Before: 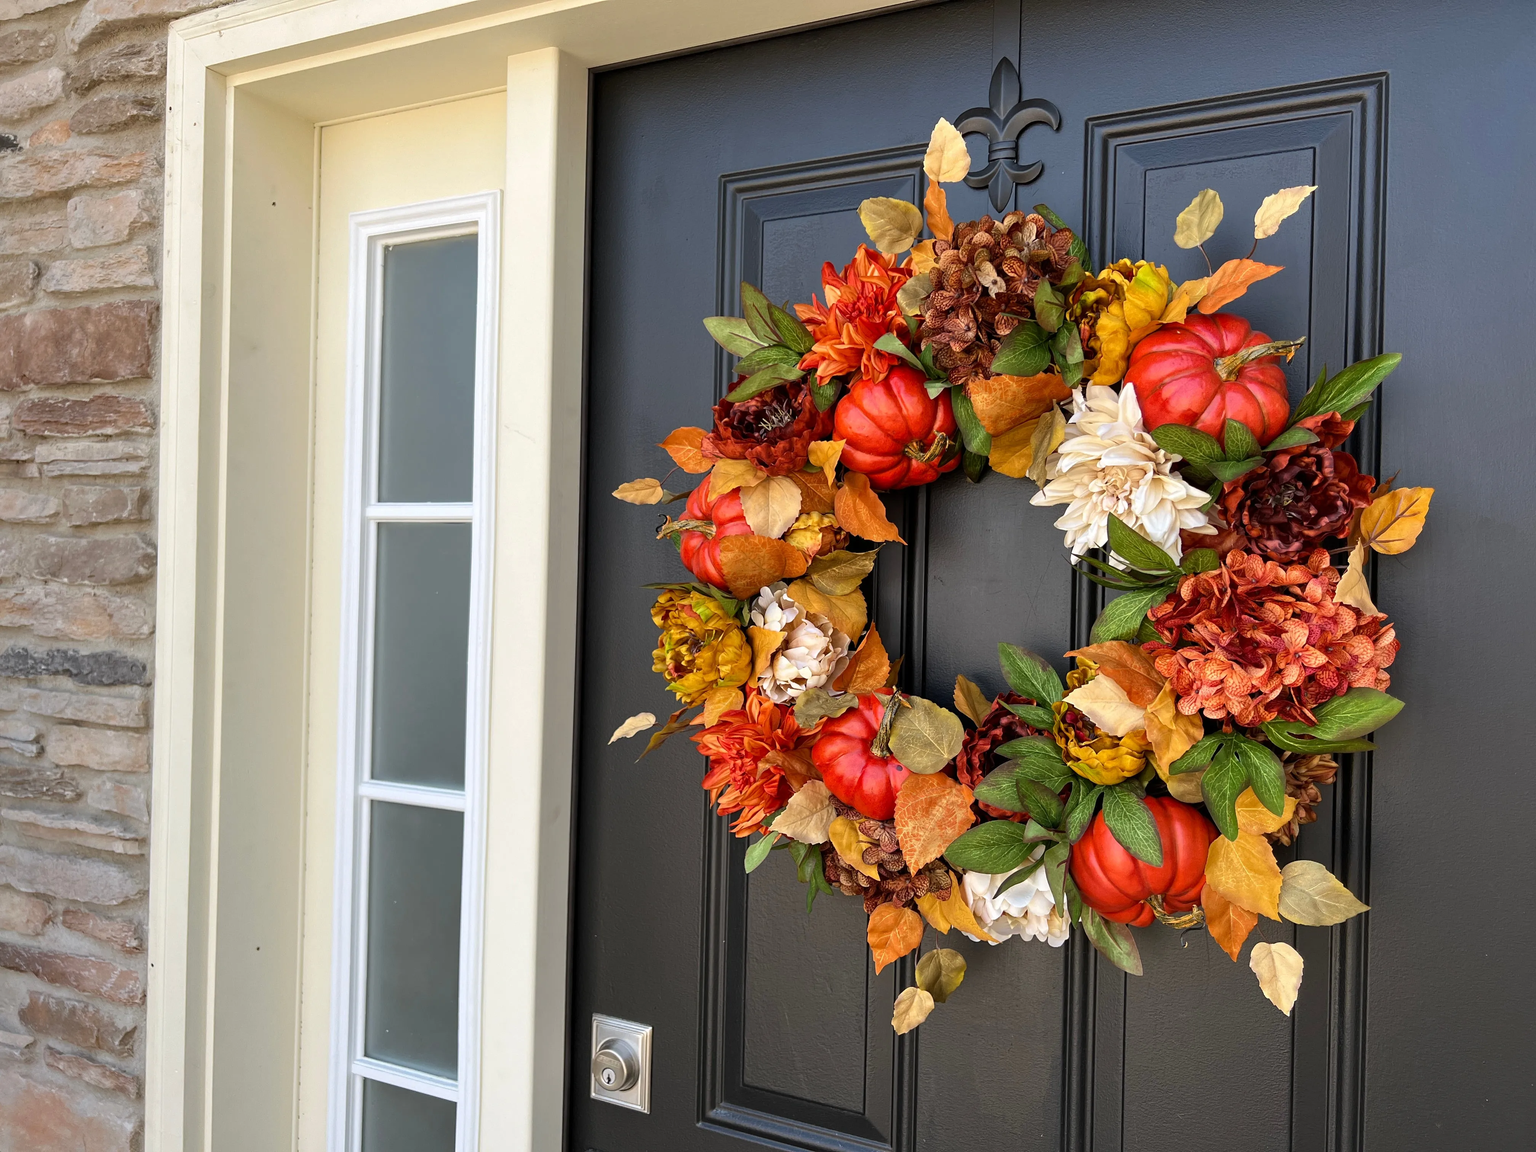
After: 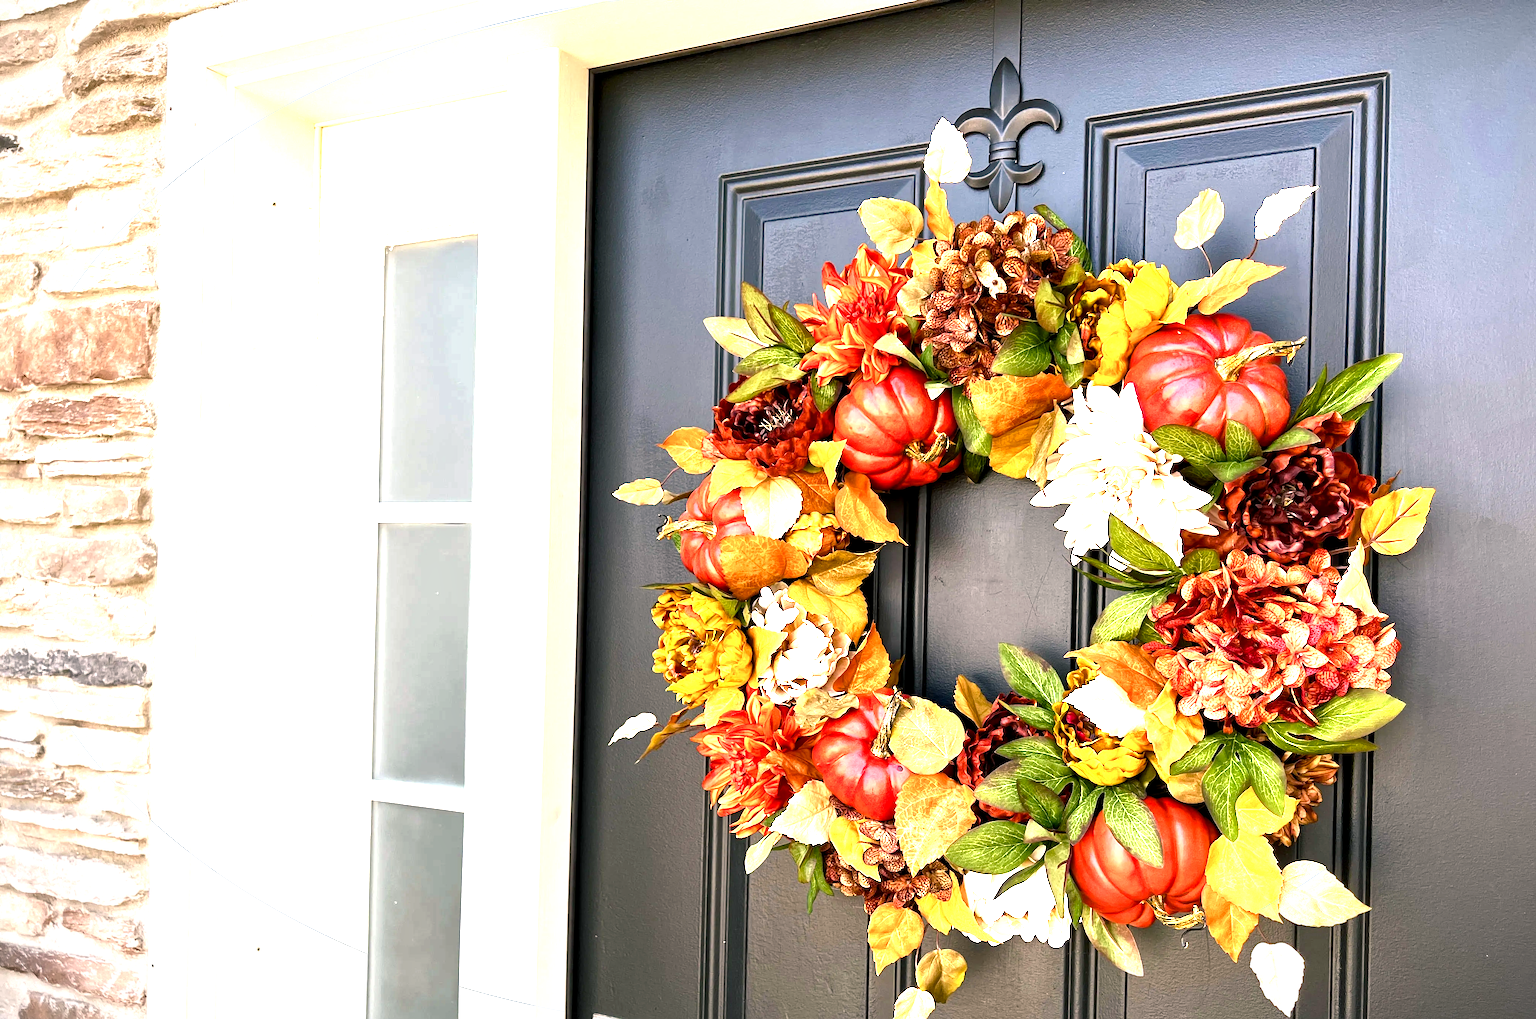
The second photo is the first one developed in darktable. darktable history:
local contrast: mode bilateral grid, contrast 20, coarseness 50, detail 120%, midtone range 0.2
exposure: black level correction 0, exposure 1.4 EV, compensate highlight preservation false
color balance rgb: shadows lift › chroma 2%, shadows lift › hue 185.64°, power › luminance 1.48%, highlights gain › chroma 3%, highlights gain › hue 54.51°, global offset › luminance -0.4%, perceptual saturation grading › highlights -18.47%, perceptual saturation grading › mid-tones 6.62%, perceptual saturation grading › shadows 28.22%, perceptual brilliance grading › highlights 15.68%, perceptual brilliance grading › shadows -14.29%, global vibrance 25.96%, contrast 6.45%
crop and rotate: top 0%, bottom 11.49%
vignetting: fall-off start 100%, brightness -0.406, saturation -0.3, width/height ratio 1.324, dithering 8-bit output, unbound false
